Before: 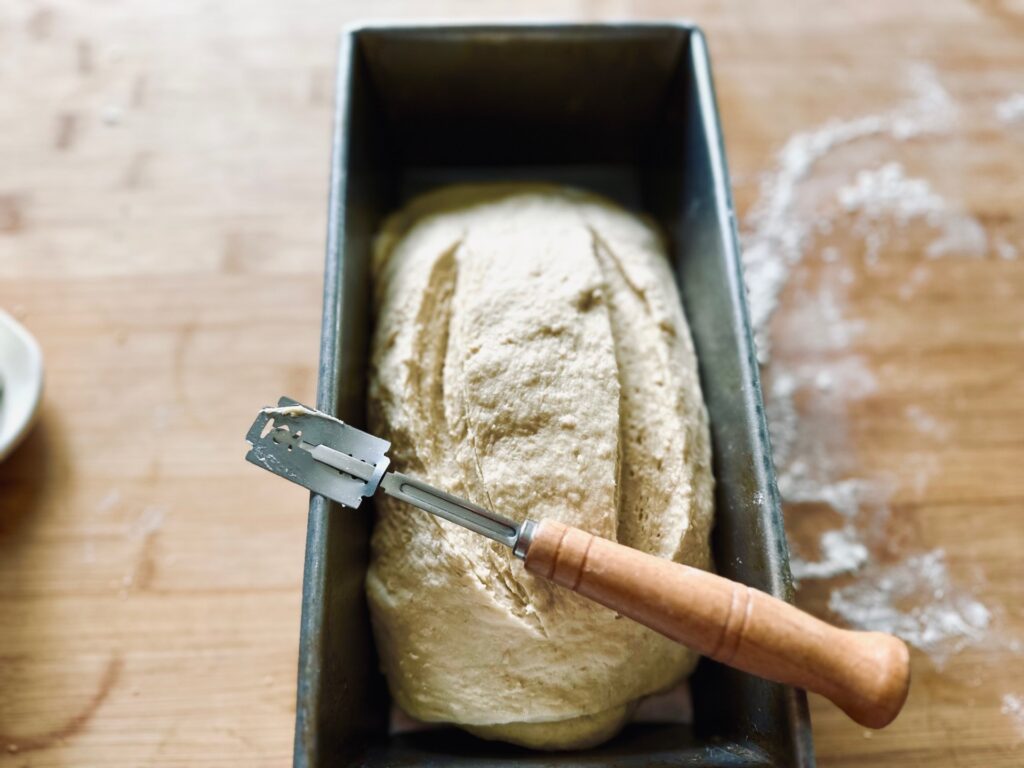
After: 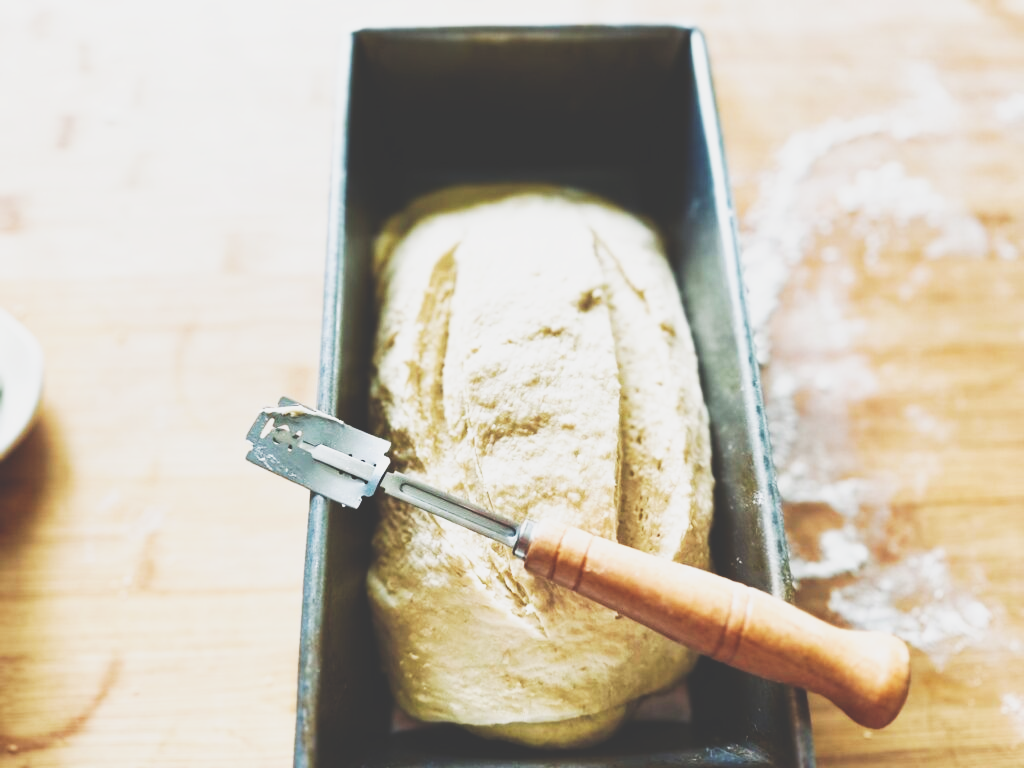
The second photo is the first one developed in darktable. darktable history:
base curve: curves: ch0 [(0, 0) (0.007, 0.004) (0.027, 0.03) (0.046, 0.07) (0.207, 0.54) (0.442, 0.872) (0.673, 0.972) (1, 1)], preserve colors none
exposure: black level correction -0.014, exposure -0.193 EV, compensate exposure bias true, compensate highlight preservation false
tone curve: curves: ch0 [(0, 0.211) (0.15, 0.25) (1, 0.953)], preserve colors none
